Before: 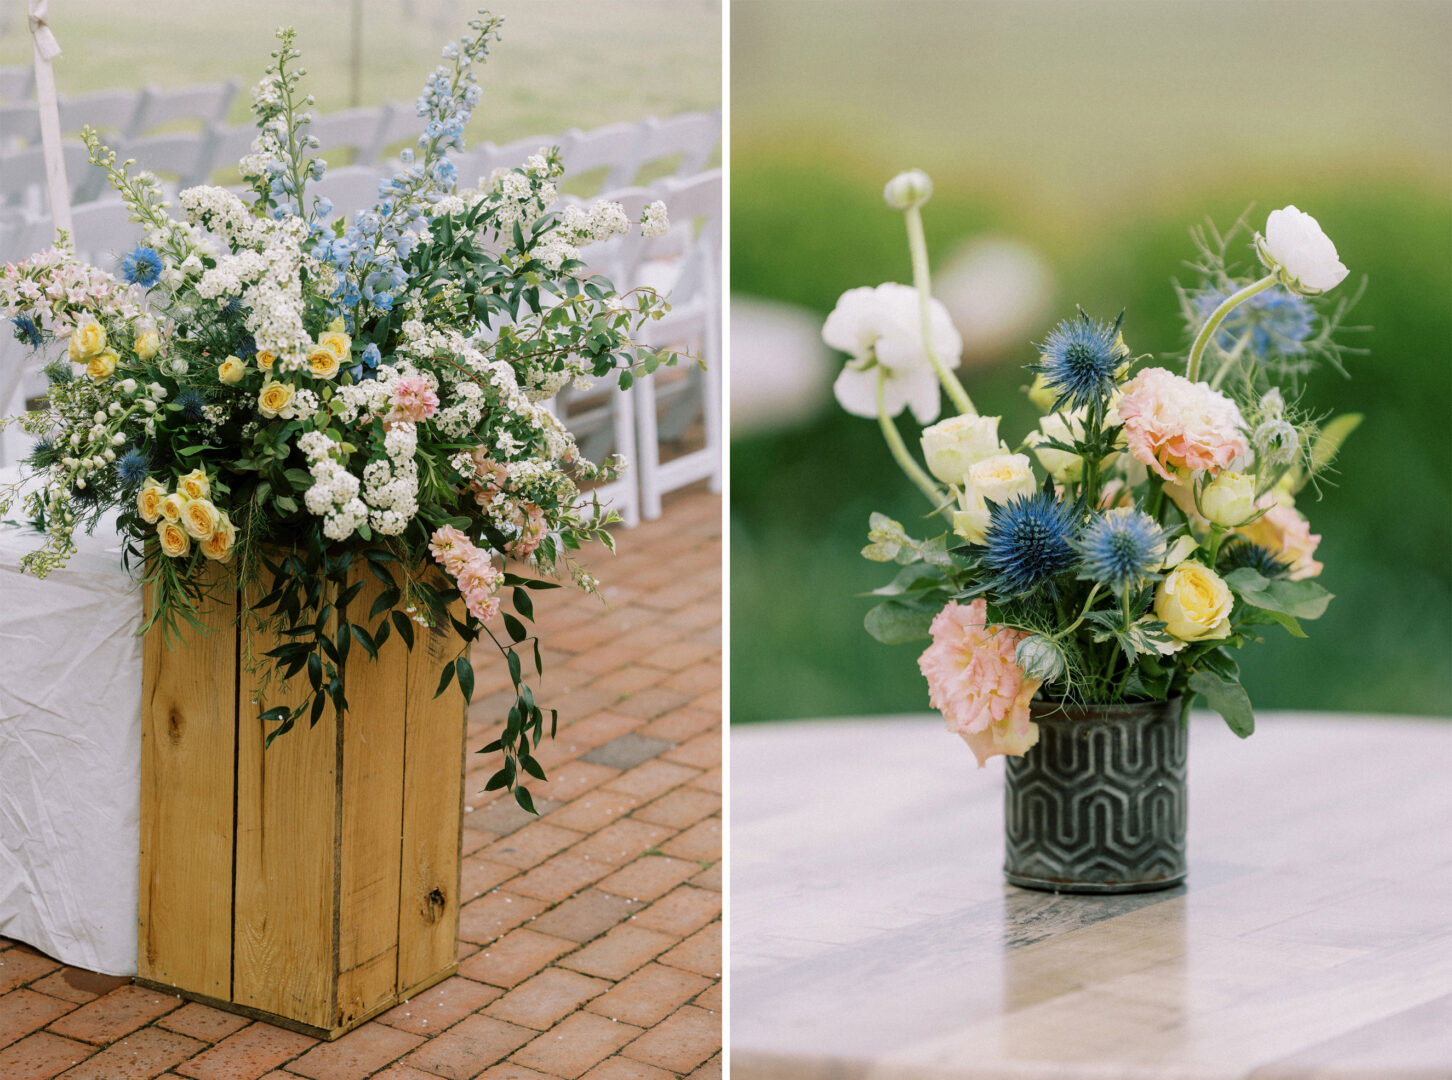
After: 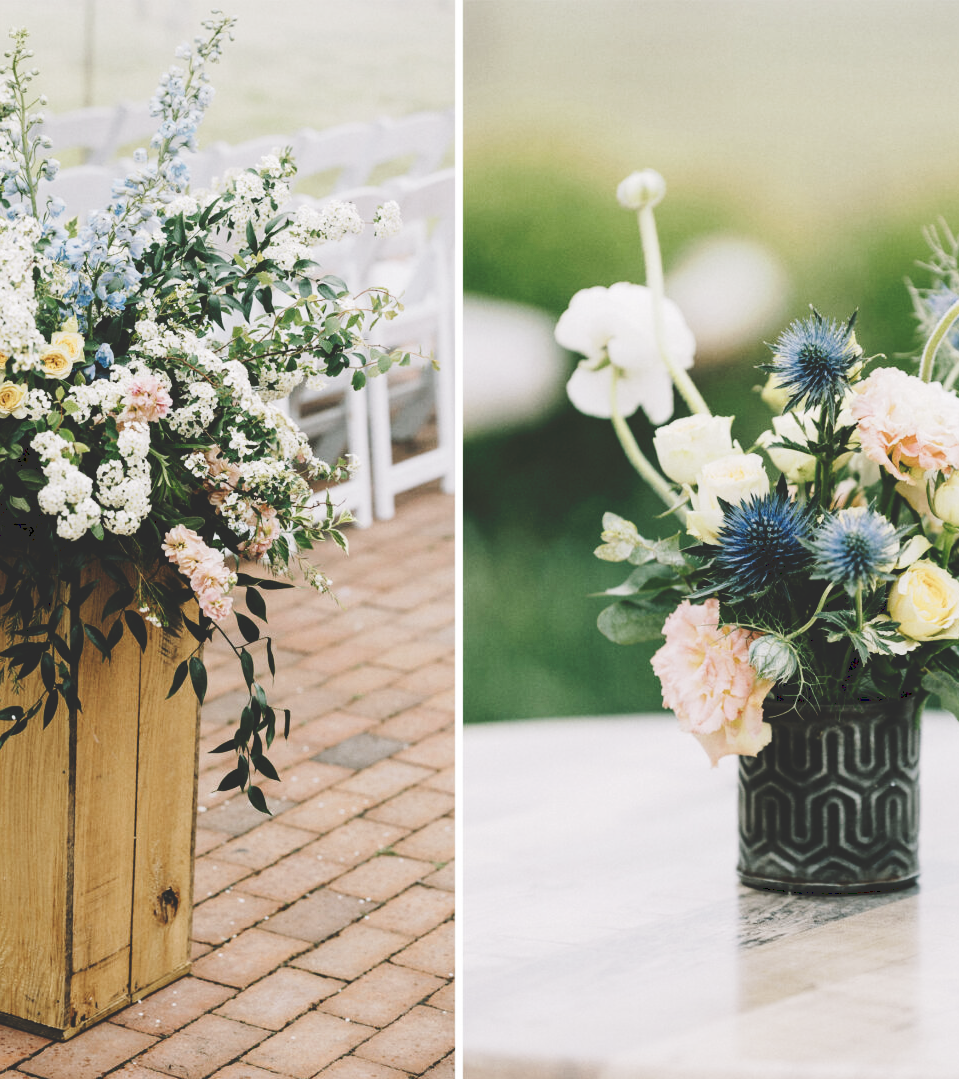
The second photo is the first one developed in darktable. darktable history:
crop and rotate: left 18.442%, right 15.508%
contrast brightness saturation: contrast 0.1, saturation -0.36
tone curve: curves: ch0 [(0, 0) (0.003, 0.172) (0.011, 0.177) (0.025, 0.177) (0.044, 0.177) (0.069, 0.178) (0.1, 0.181) (0.136, 0.19) (0.177, 0.208) (0.224, 0.226) (0.277, 0.274) (0.335, 0.338) (0.399, 0.43) (0.468, 0.535) (0.543, 0.635) (0.623, 0.726) (0.709, 0.815) (0.801, 0.882) (0.898, 0.936) (1, 1)], preserve colors none
